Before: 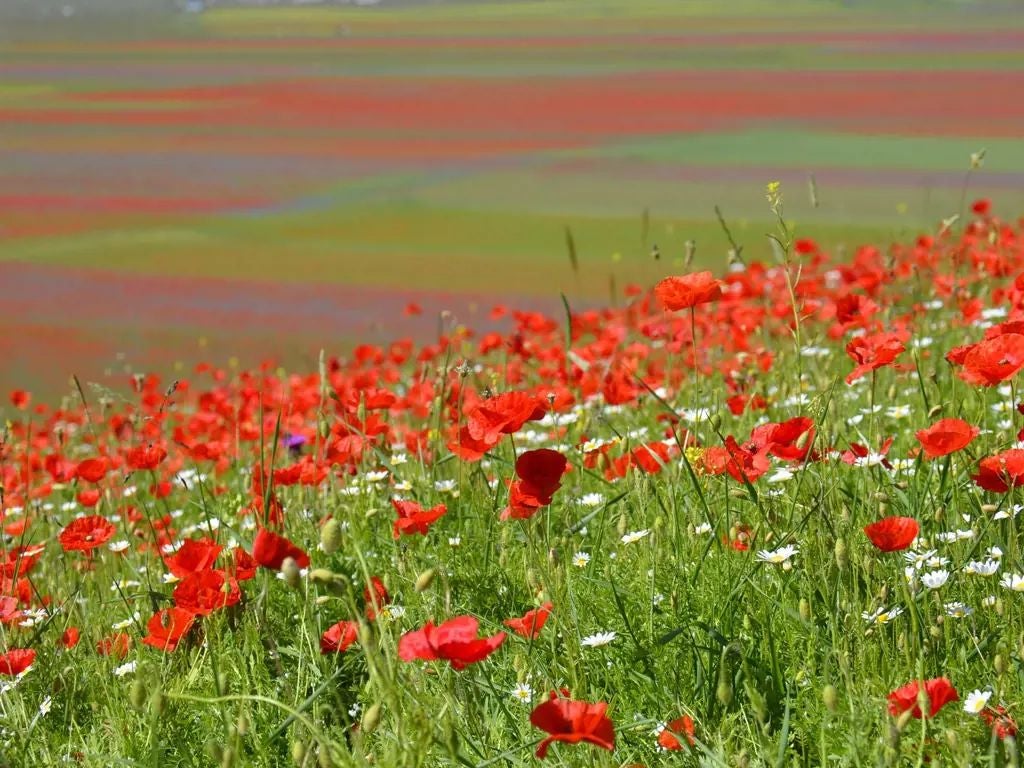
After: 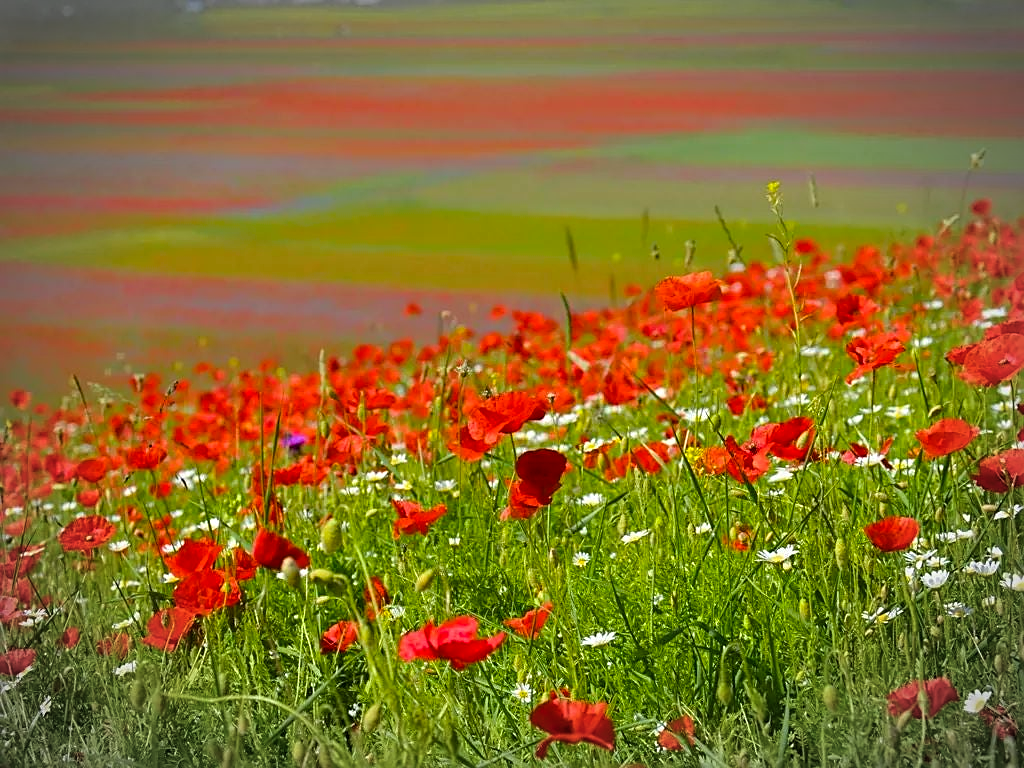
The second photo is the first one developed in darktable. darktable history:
sharpen: on, module defaults
vignetting: automatic ratio true
color balance rgb: perceptual saturation grading › global saturation 25%, global vibrance 20%
